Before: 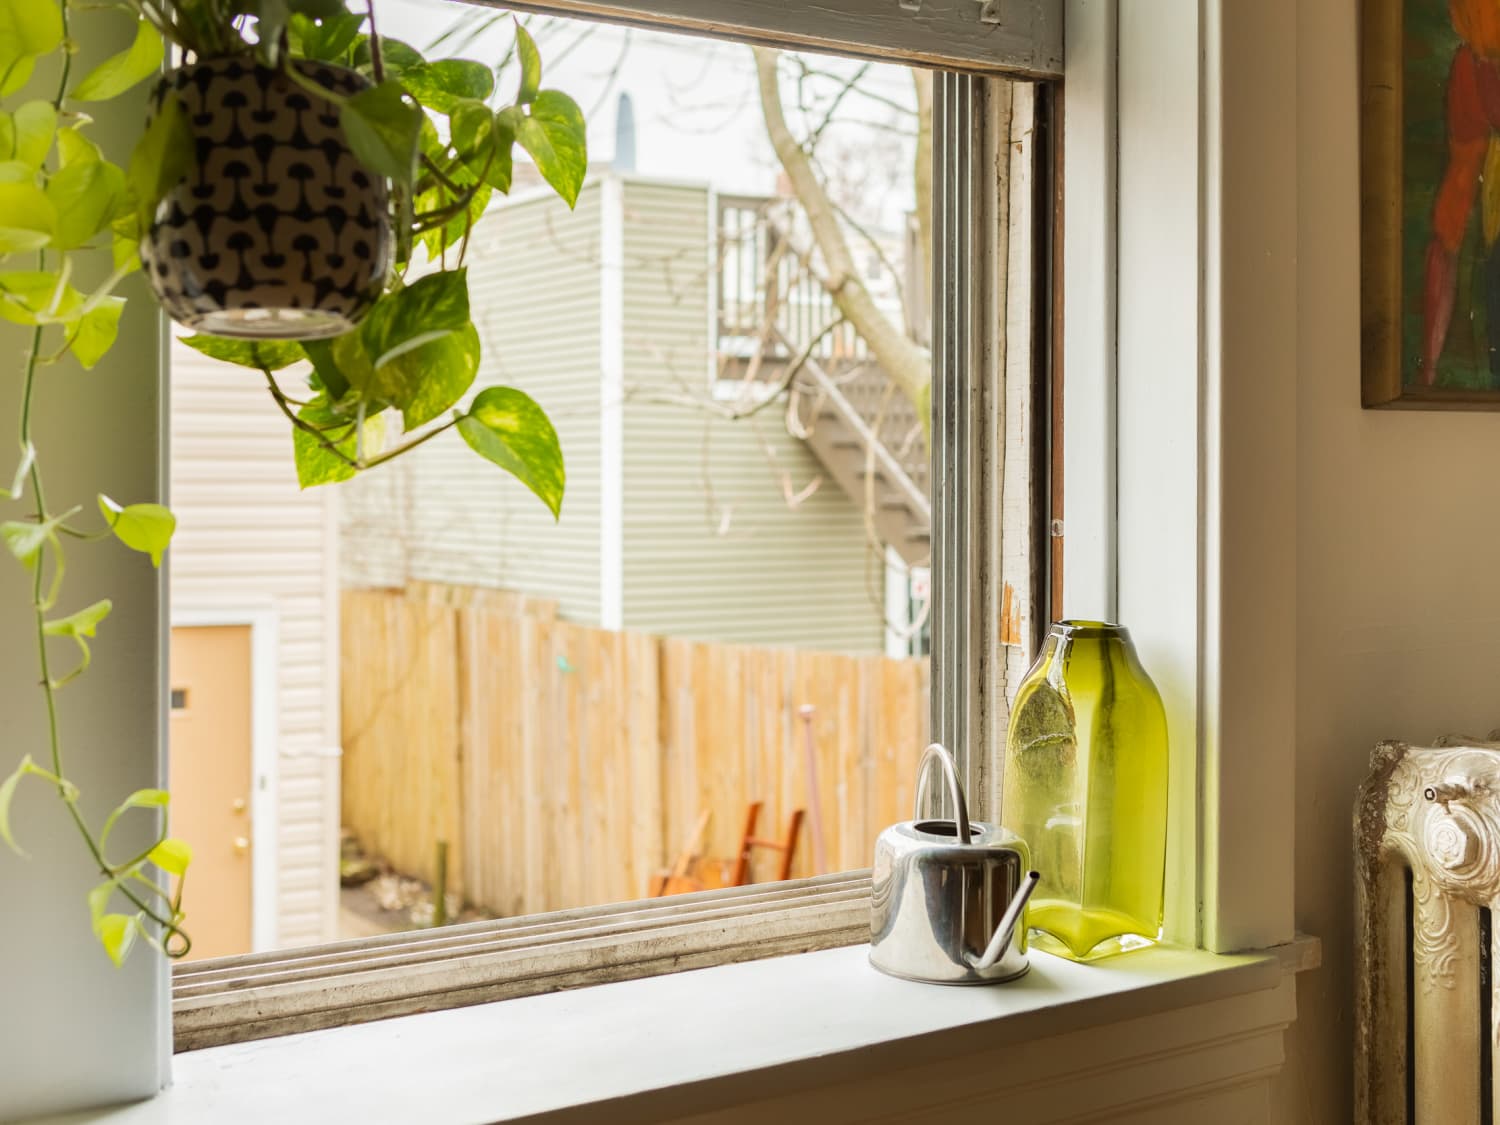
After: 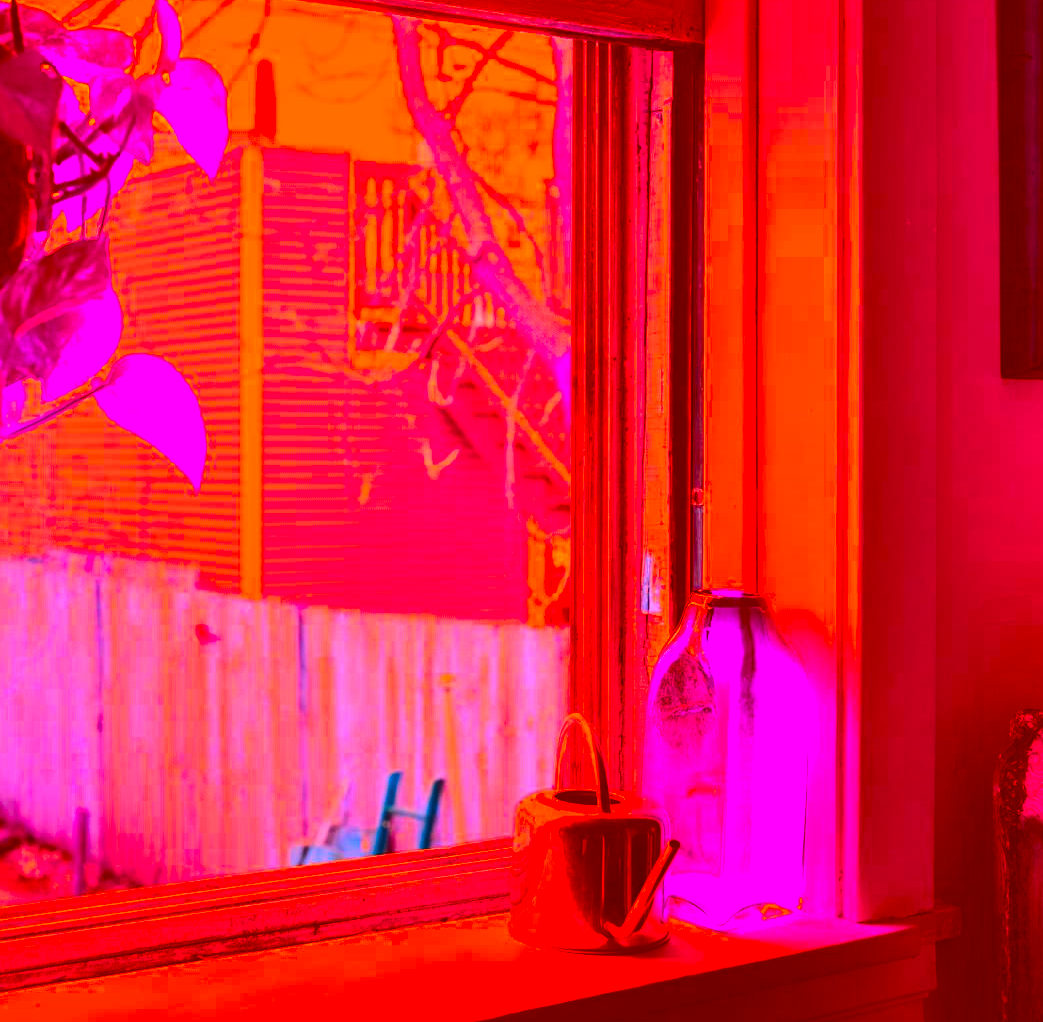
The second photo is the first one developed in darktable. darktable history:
white balance: red 1.009, blue 1.027
crop and rotate: left 24.034%, top 2.838%, right 6.406%, bottom 6.299%
contrast brightness saturation: contrast 0.24, brightness -0.24, saturation 0.14
graduated density: rotation -180°, offset 24.95
color correction: highlights a* -39.68, highlights b* -40, shadows a* -40, shadows b* -40, saturation -3
